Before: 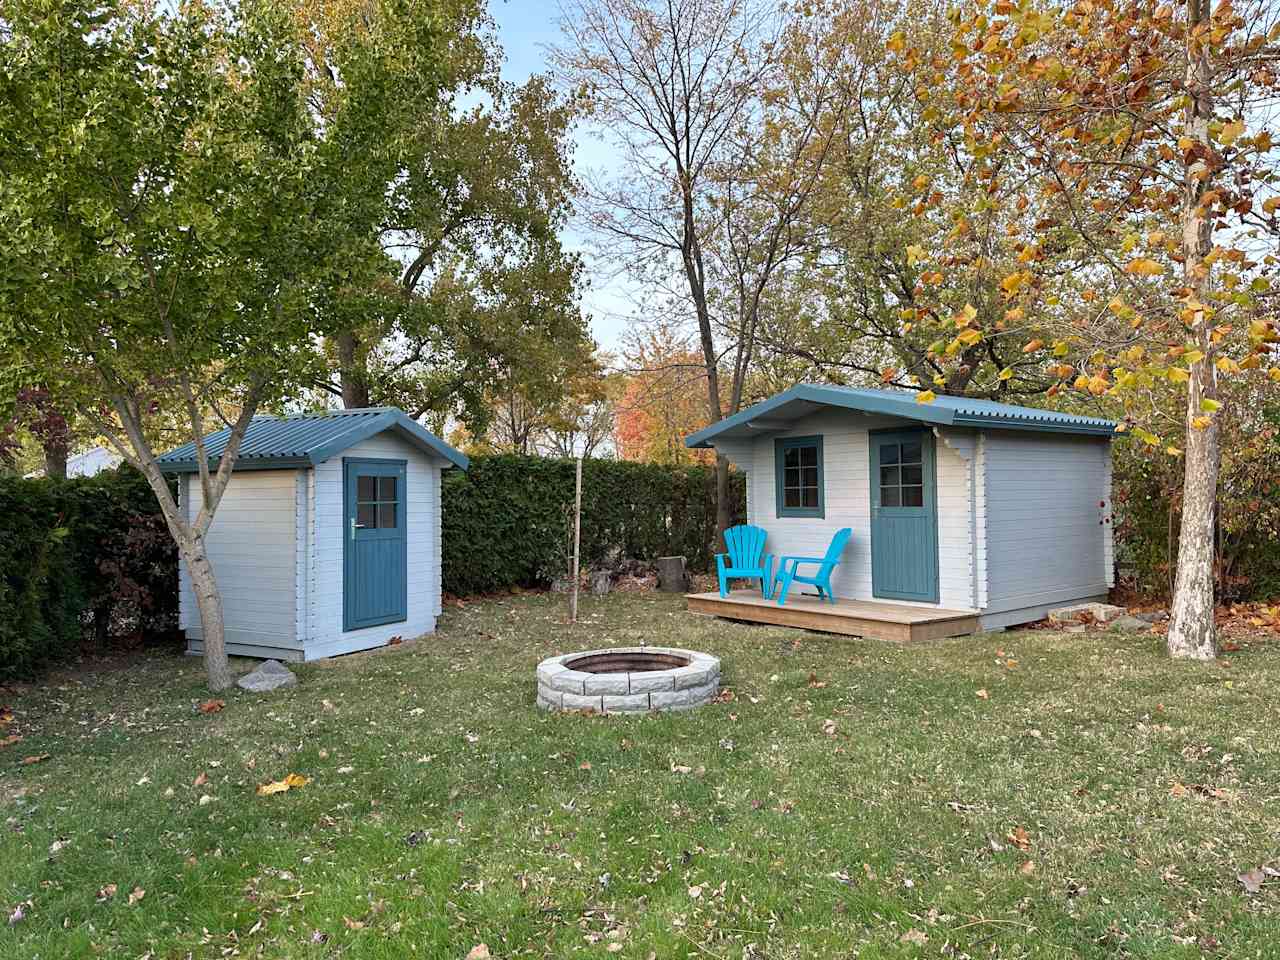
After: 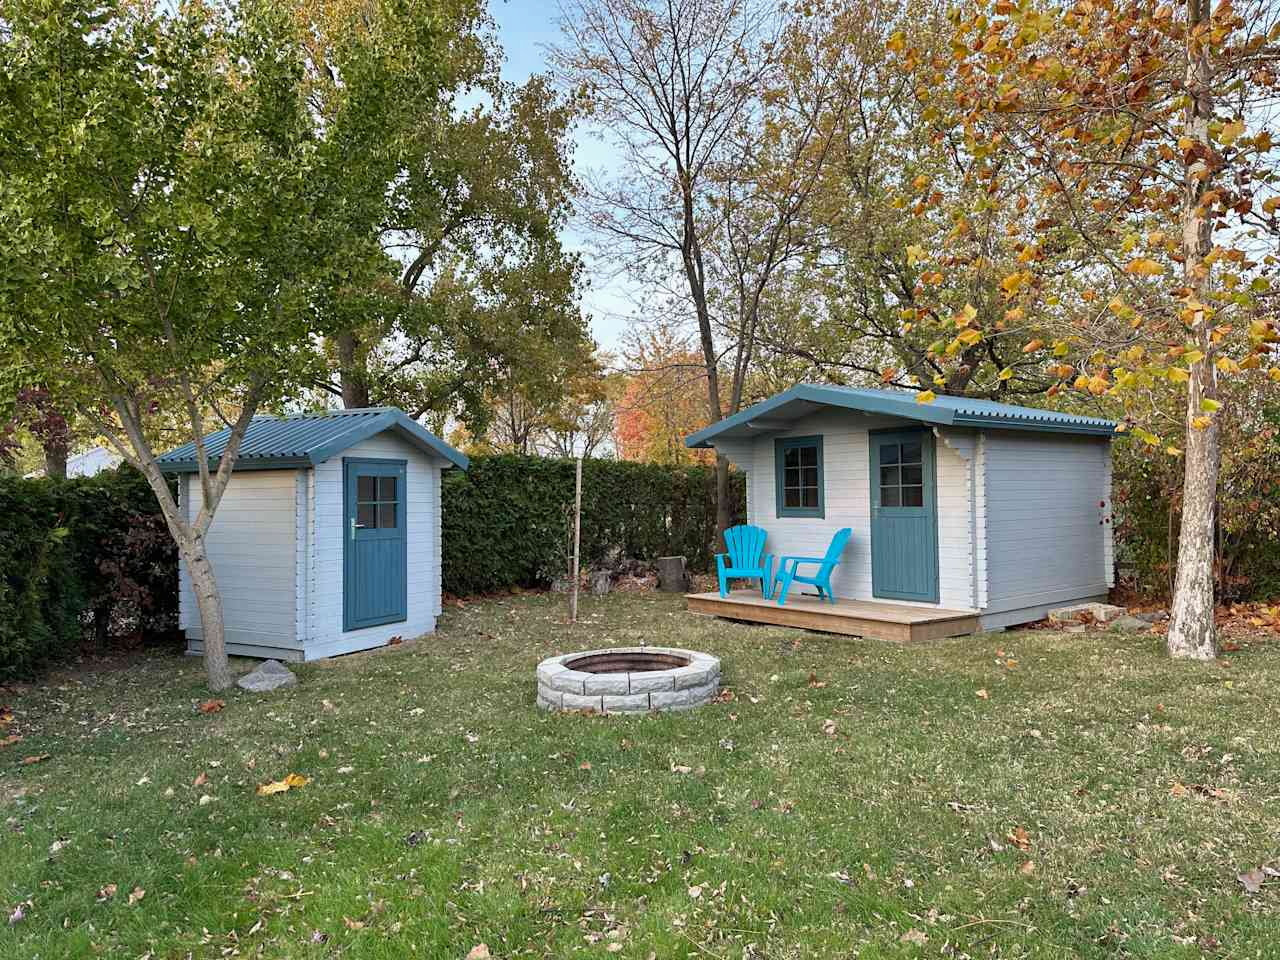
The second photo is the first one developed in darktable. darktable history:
shadows and highlights: shadows 43.87, white point adjustment -1.4, soften with gaussian
